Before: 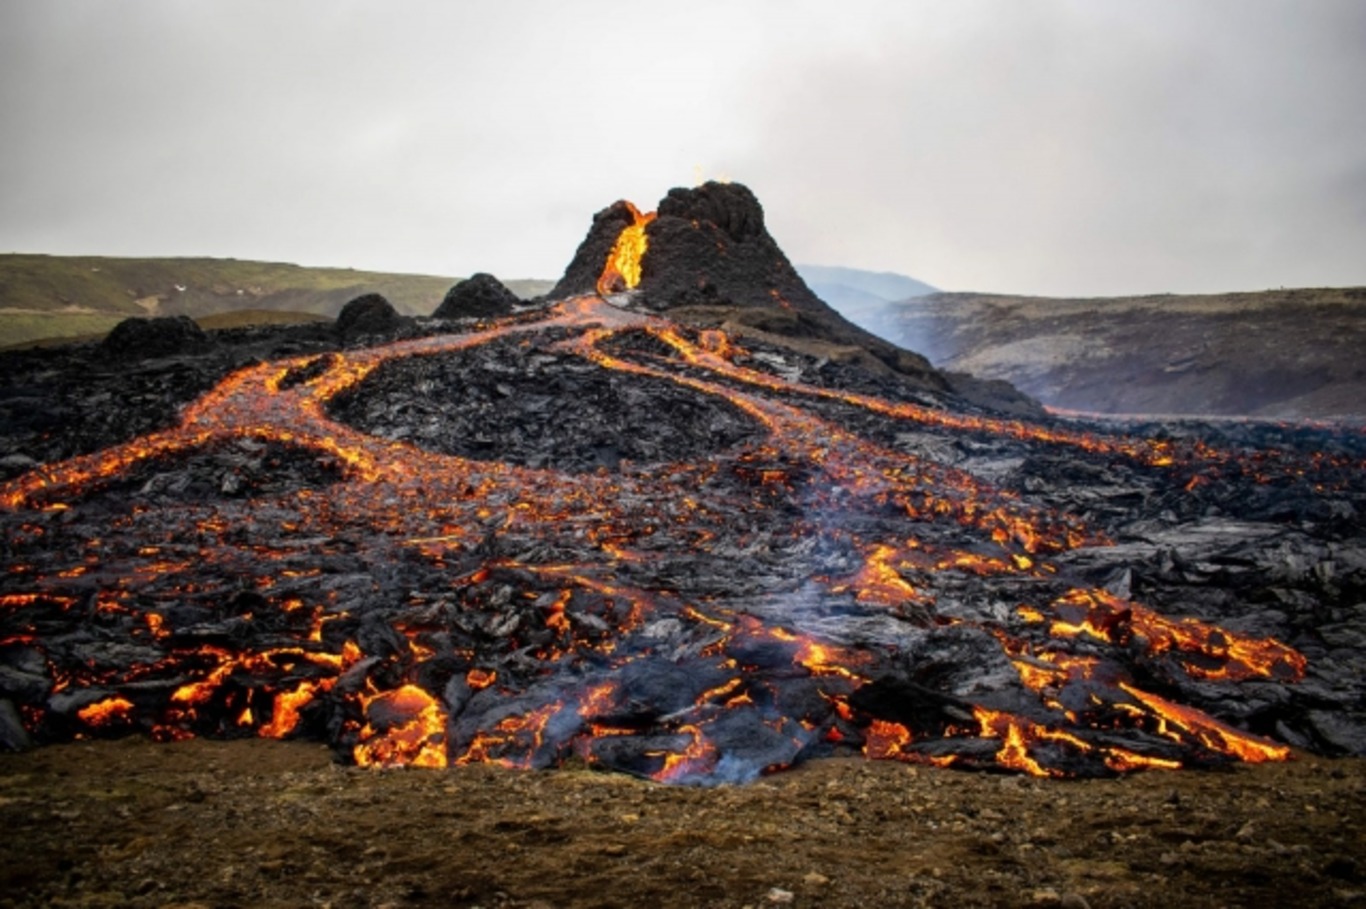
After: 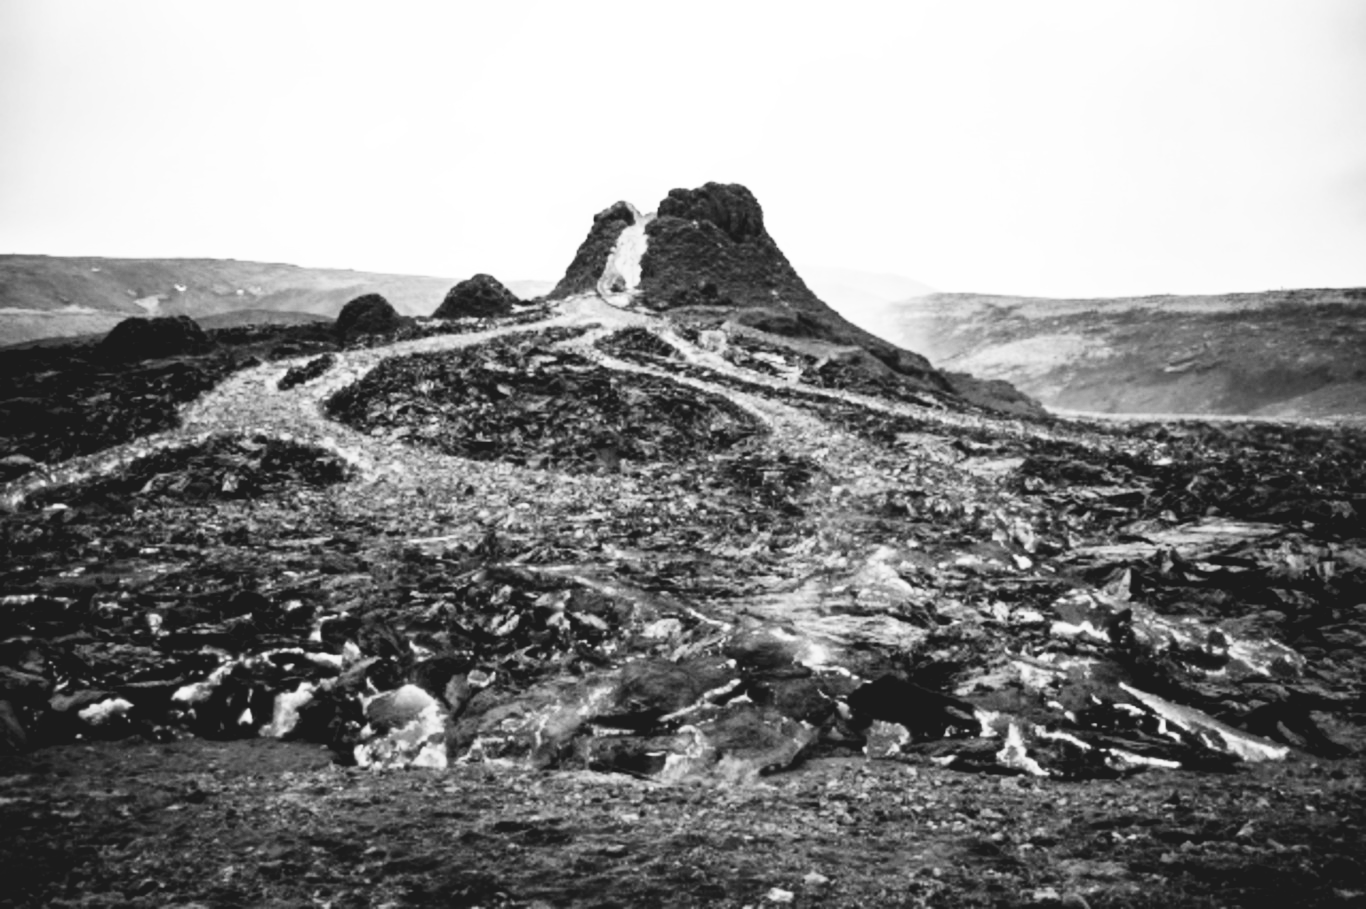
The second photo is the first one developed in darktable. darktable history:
base curve: curves: ch0 [(0, 0) (0.007, 0.004) (0.027, 0.03) (0.046, 0.07) (0.207, 0.54) (0.442, 0.872) (0.673, 0.972) (1, 1)], preserve colors none
monochrome: on, module defaults
exposure: black level correction 0.007, exposure 0.159 EV, compensate highlight preservation false
color balance rgb: shadows lift › chroma 3%, shadows lift › hue 280.8°, power › hue 330°, highlights gain › chroma 3%, highlights gain › hue 75.6°, global offset › luminance 1.5%, perceptual saturation grading › global saturation 20%, perceptual saturation grading › highlights -25%, perceptual saturation grading › shadows 50%, global vibrance 30%
